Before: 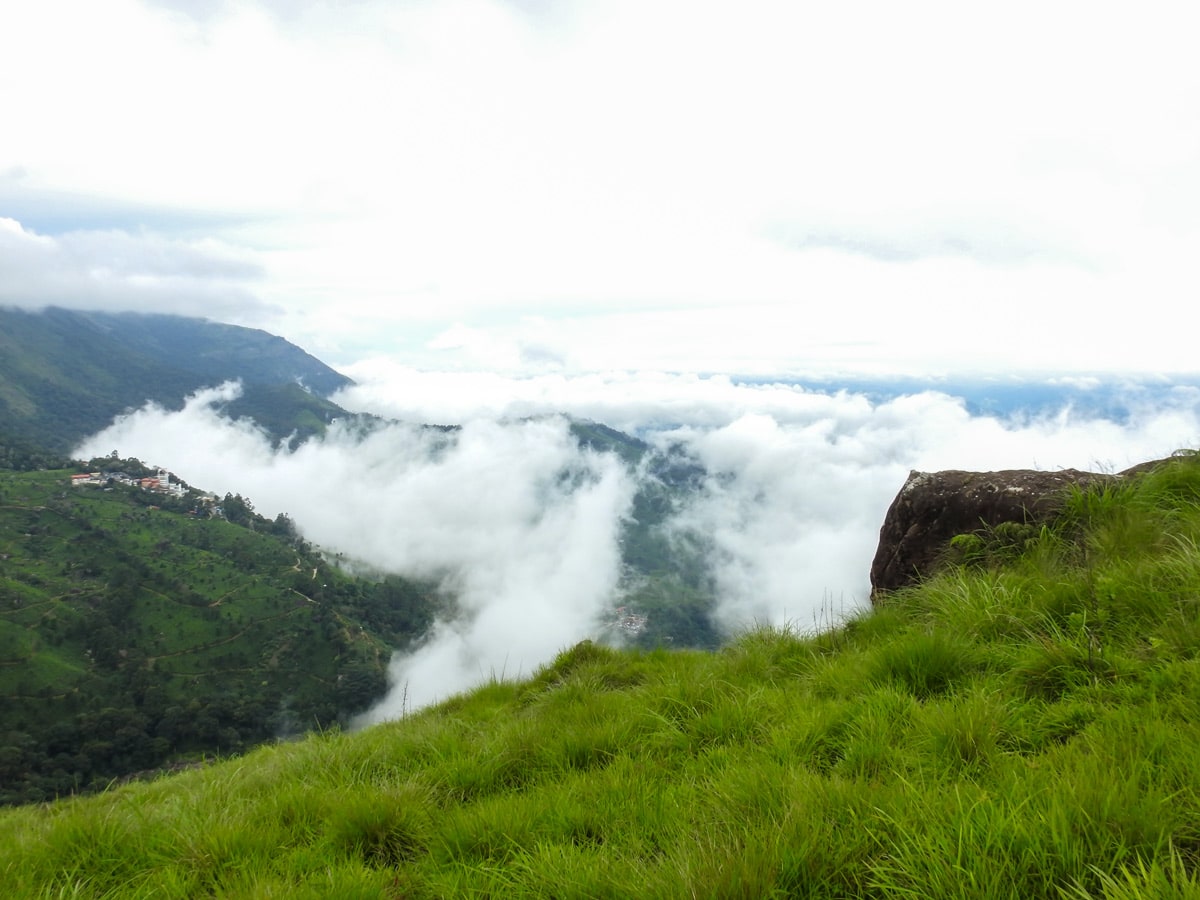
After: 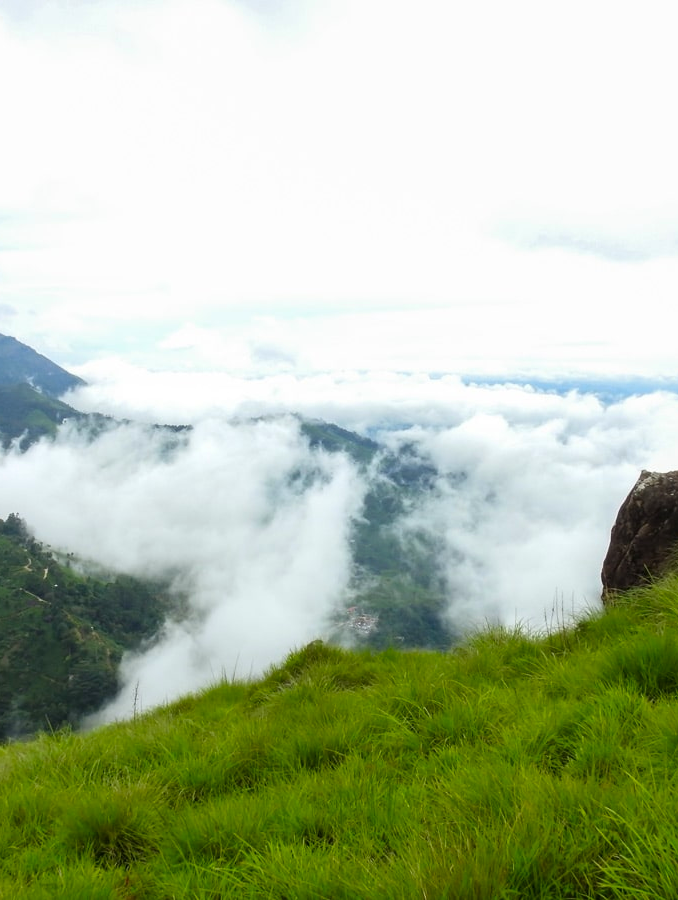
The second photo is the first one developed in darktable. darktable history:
contrast brightness saturation: contrast 0.045, saturation 0.152
crop and rotate: left 22.421%, right 21.055%
